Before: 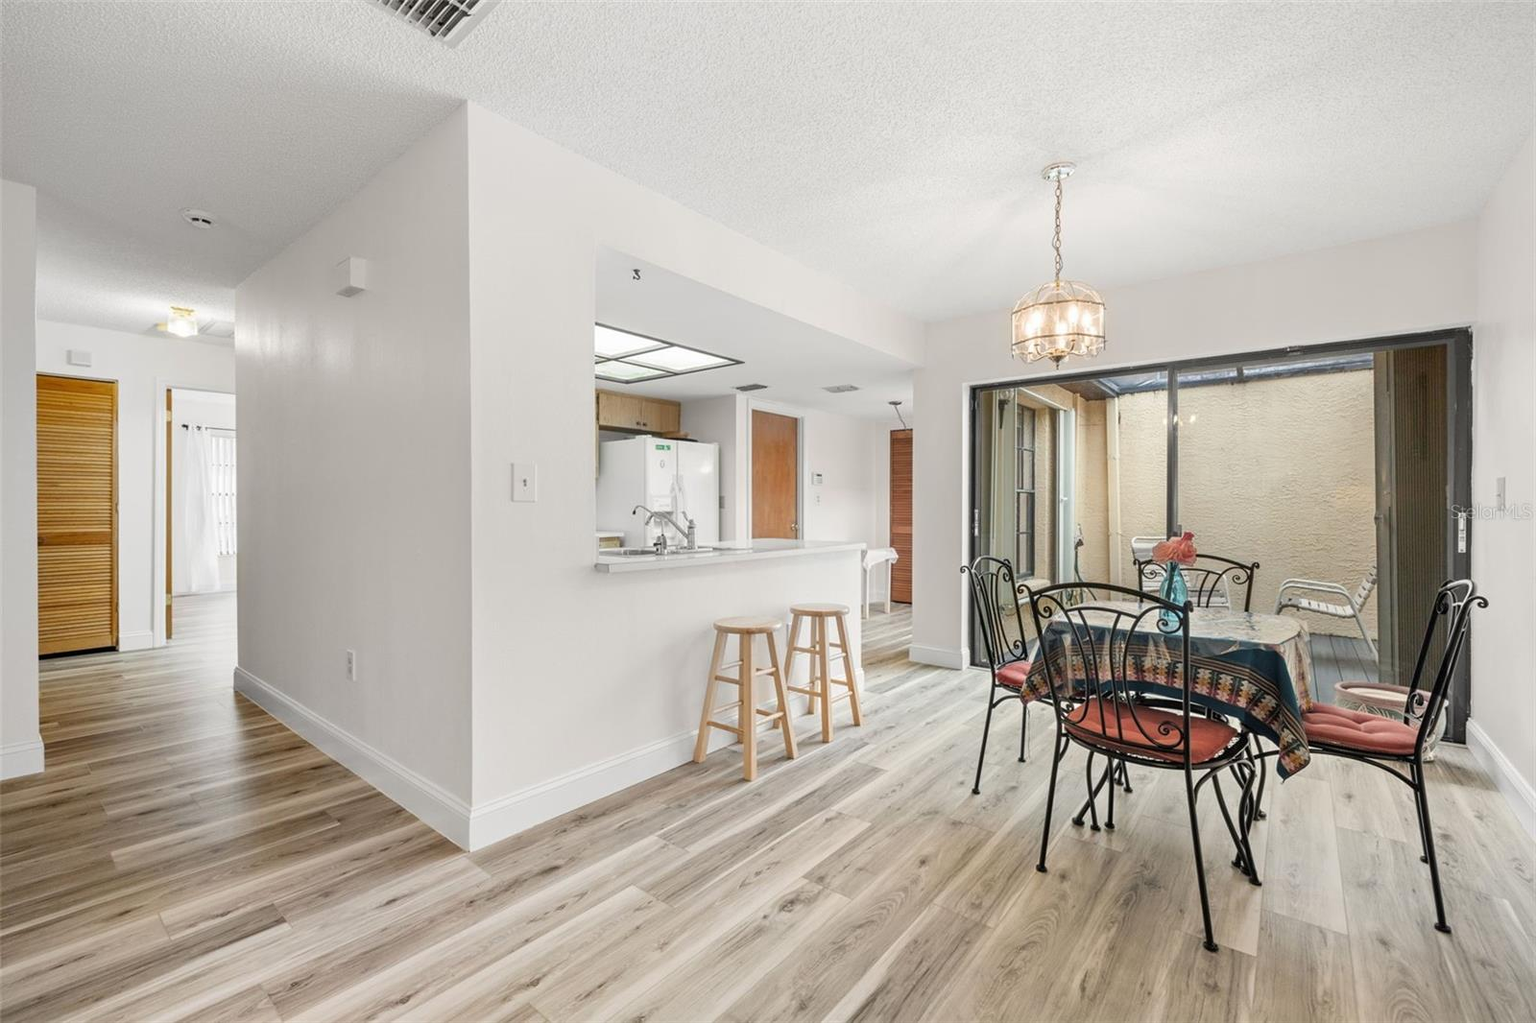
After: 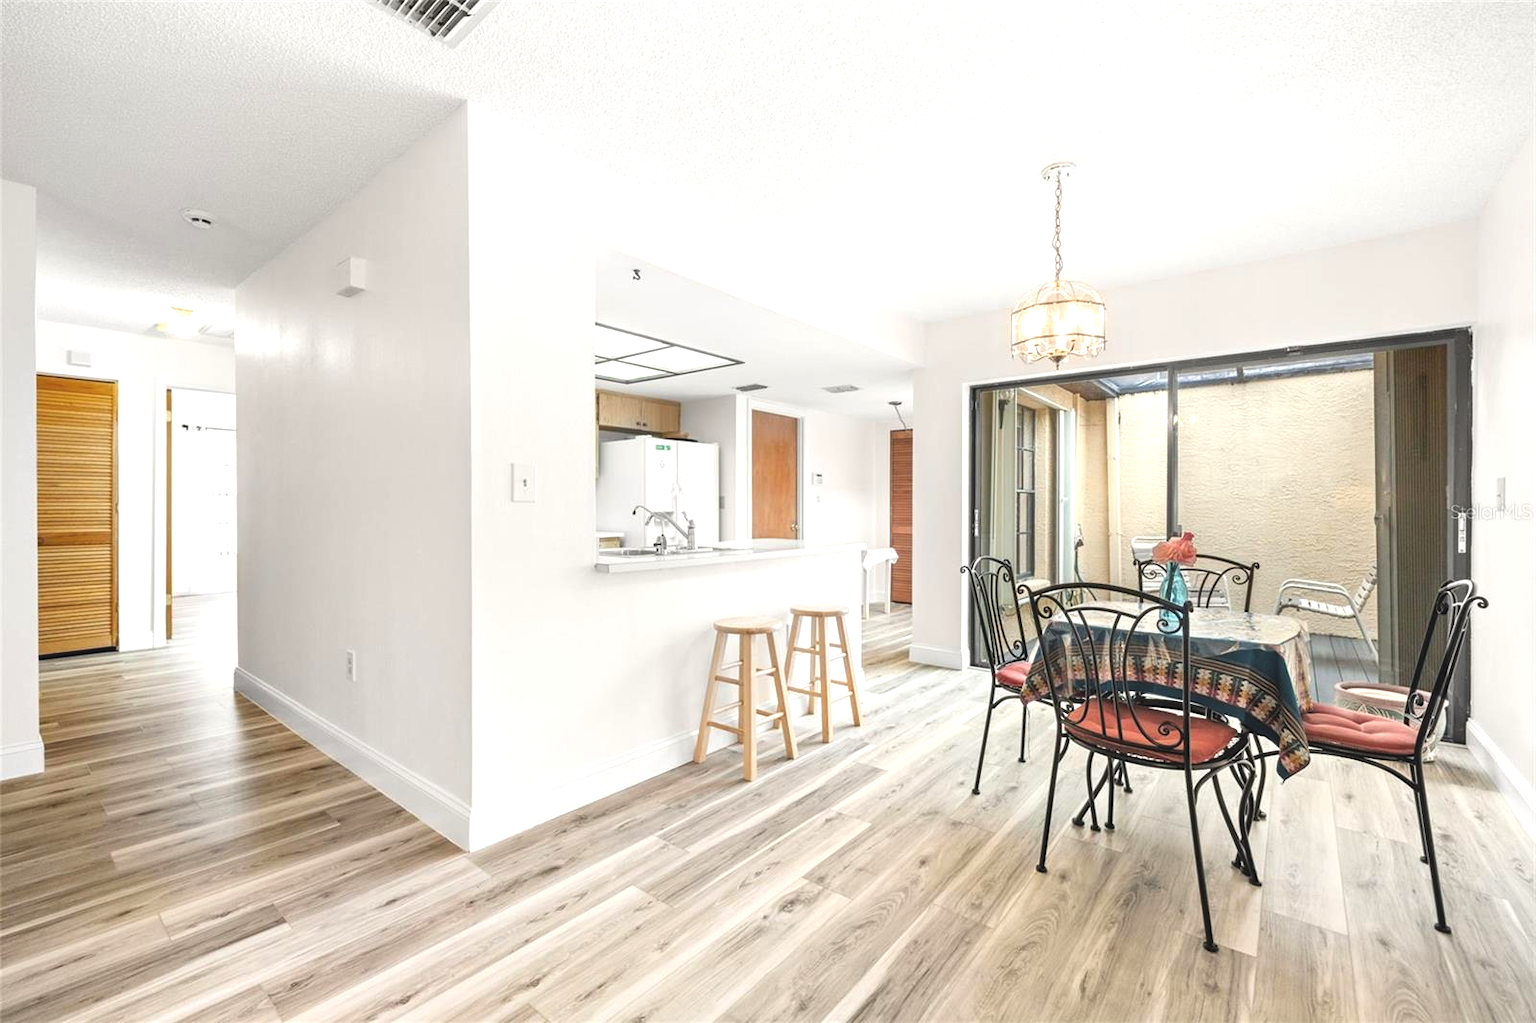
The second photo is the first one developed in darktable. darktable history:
exposure: black level correction -0.005, exposure 0.622 EV, compensate highlight preservation false
tone equalizer: on, module defaults
